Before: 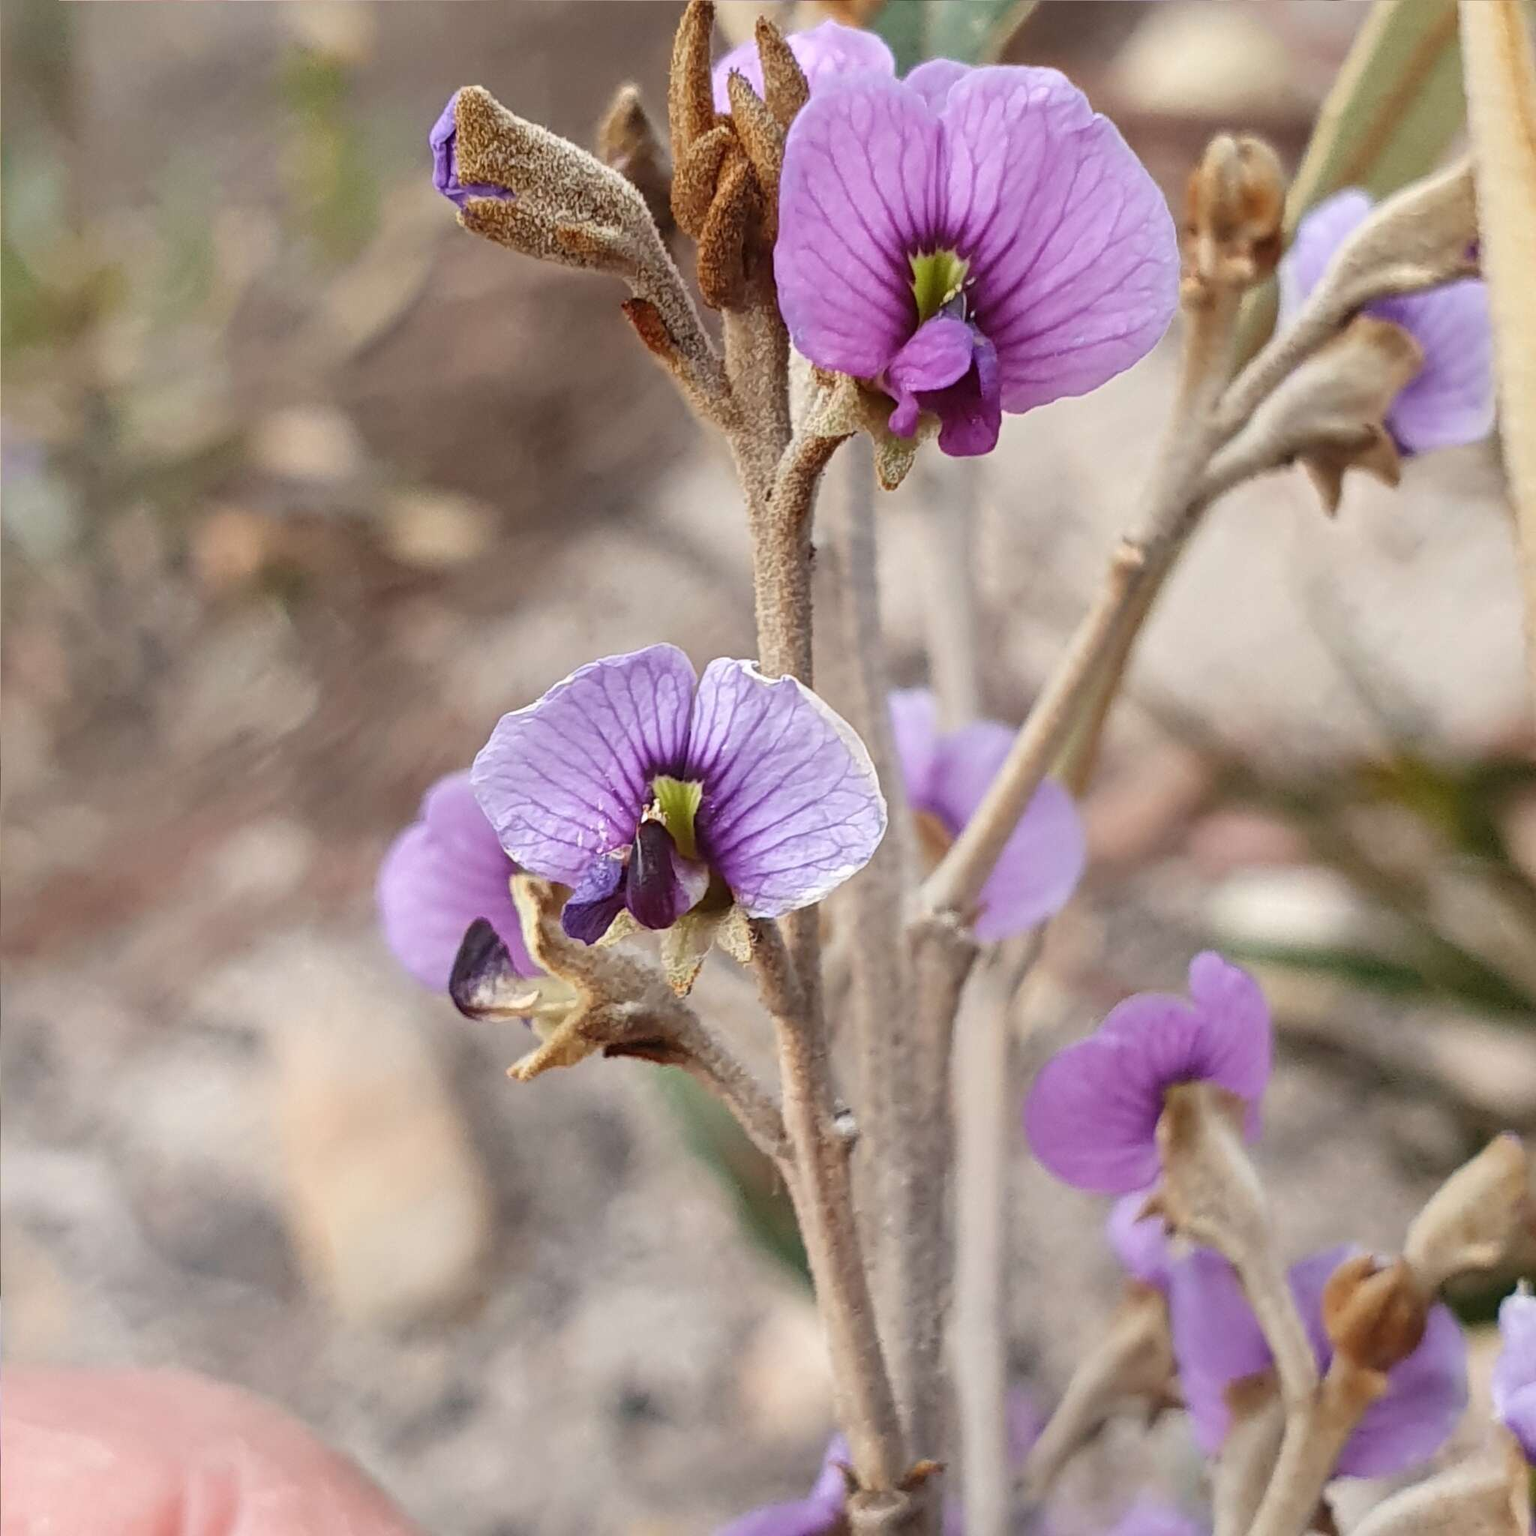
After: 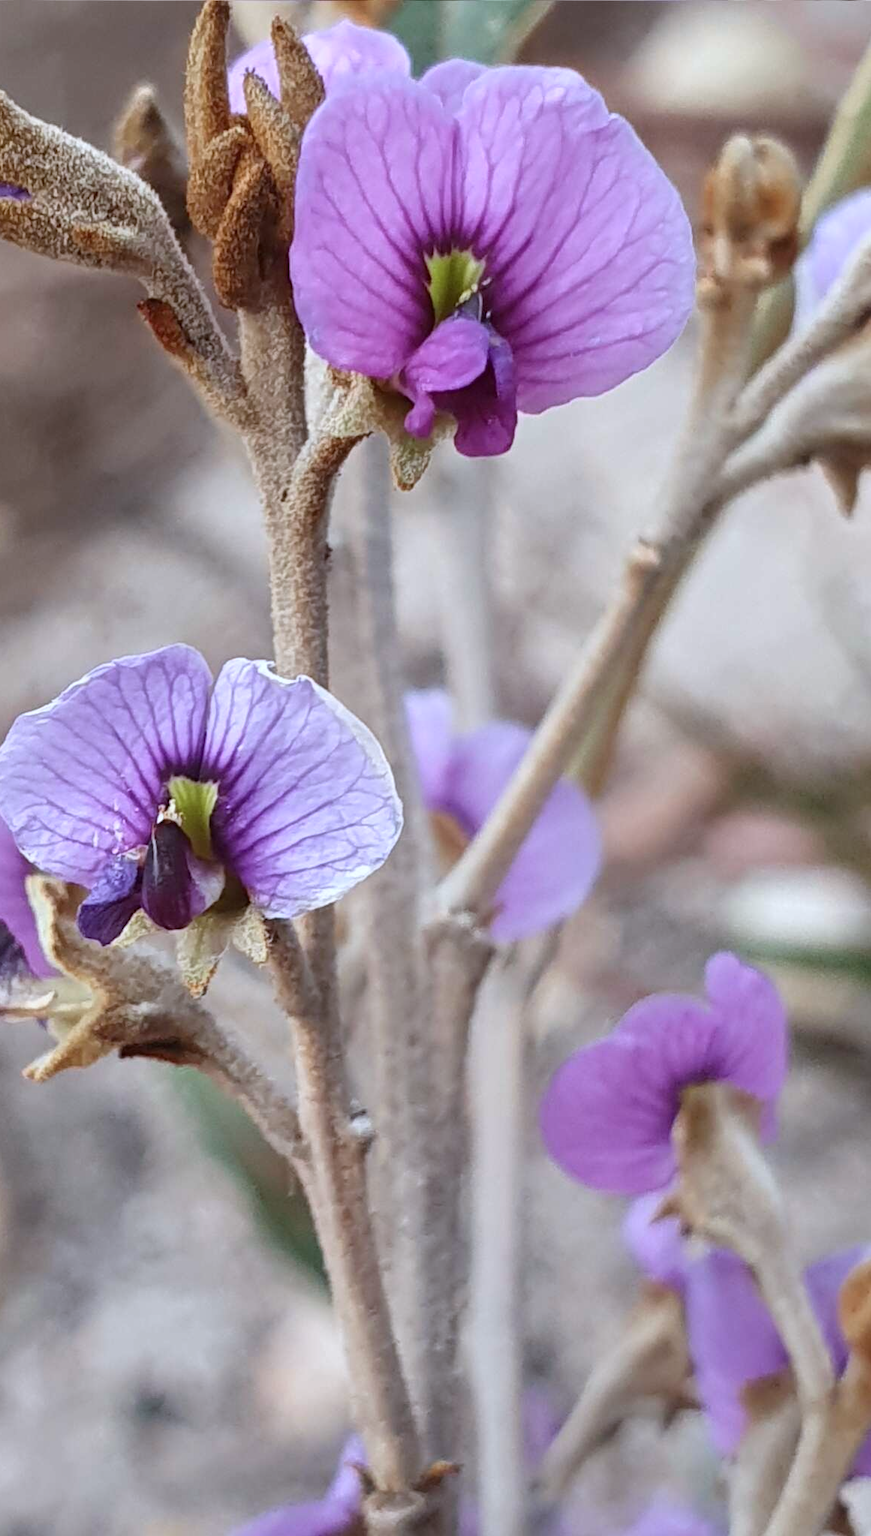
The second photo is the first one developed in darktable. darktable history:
crop: left 31.566%, top 0.008%, right 11.718%
color calibration: x 0.37, y 0.382, temperature 4306.91 K
color correction: highlights b* 0.003
